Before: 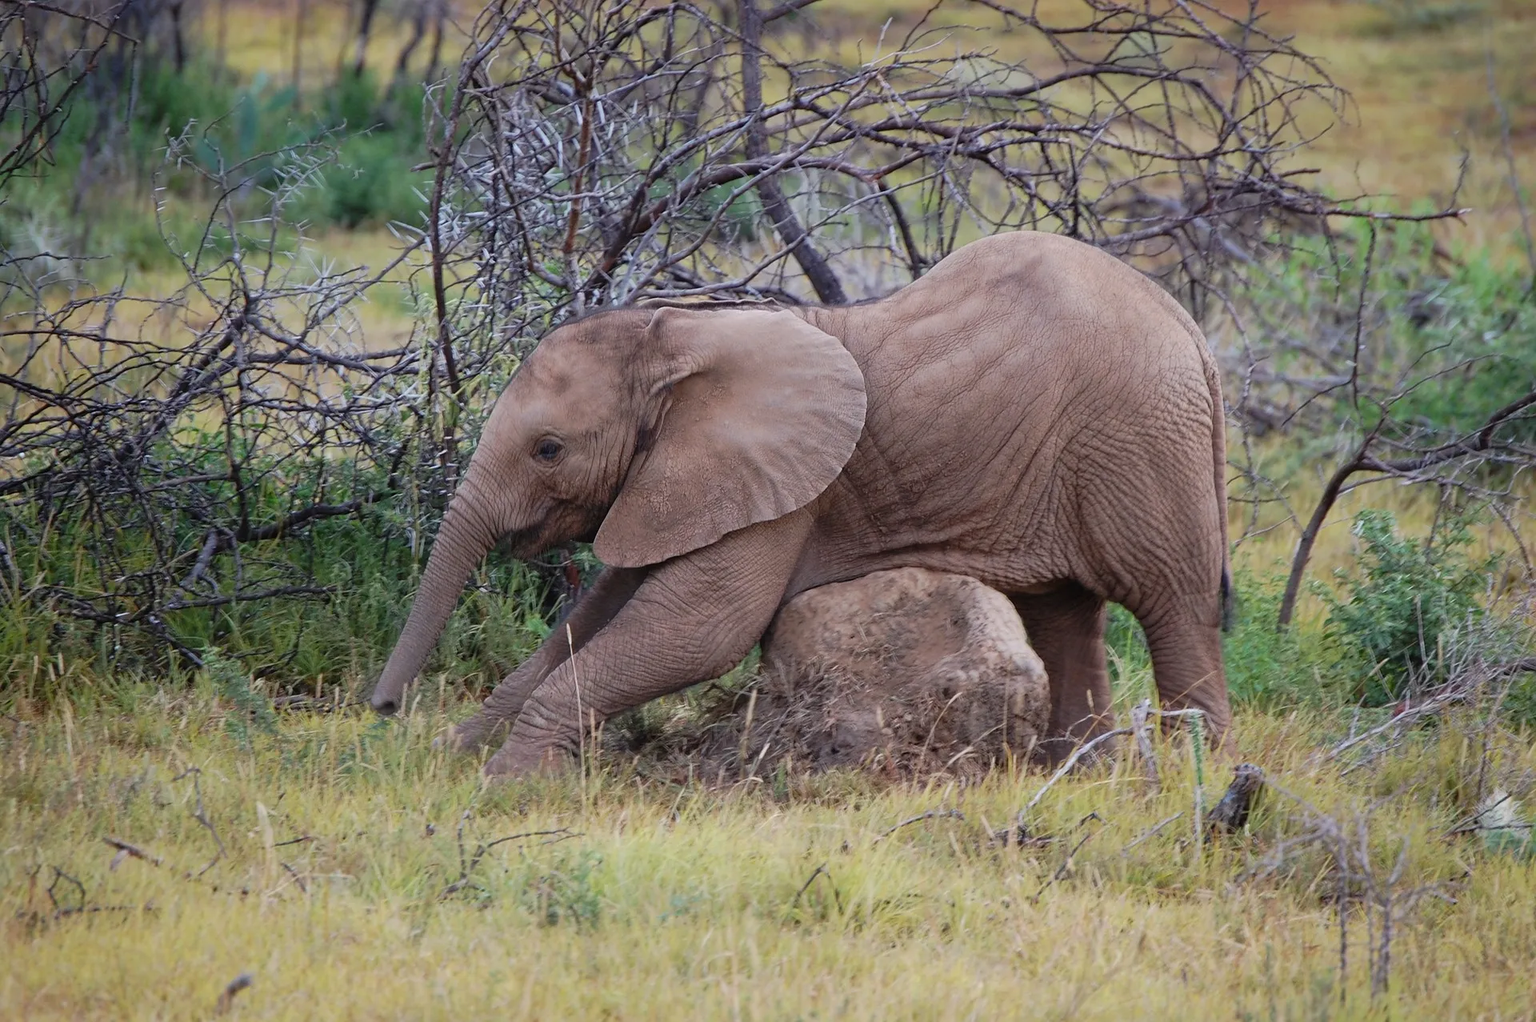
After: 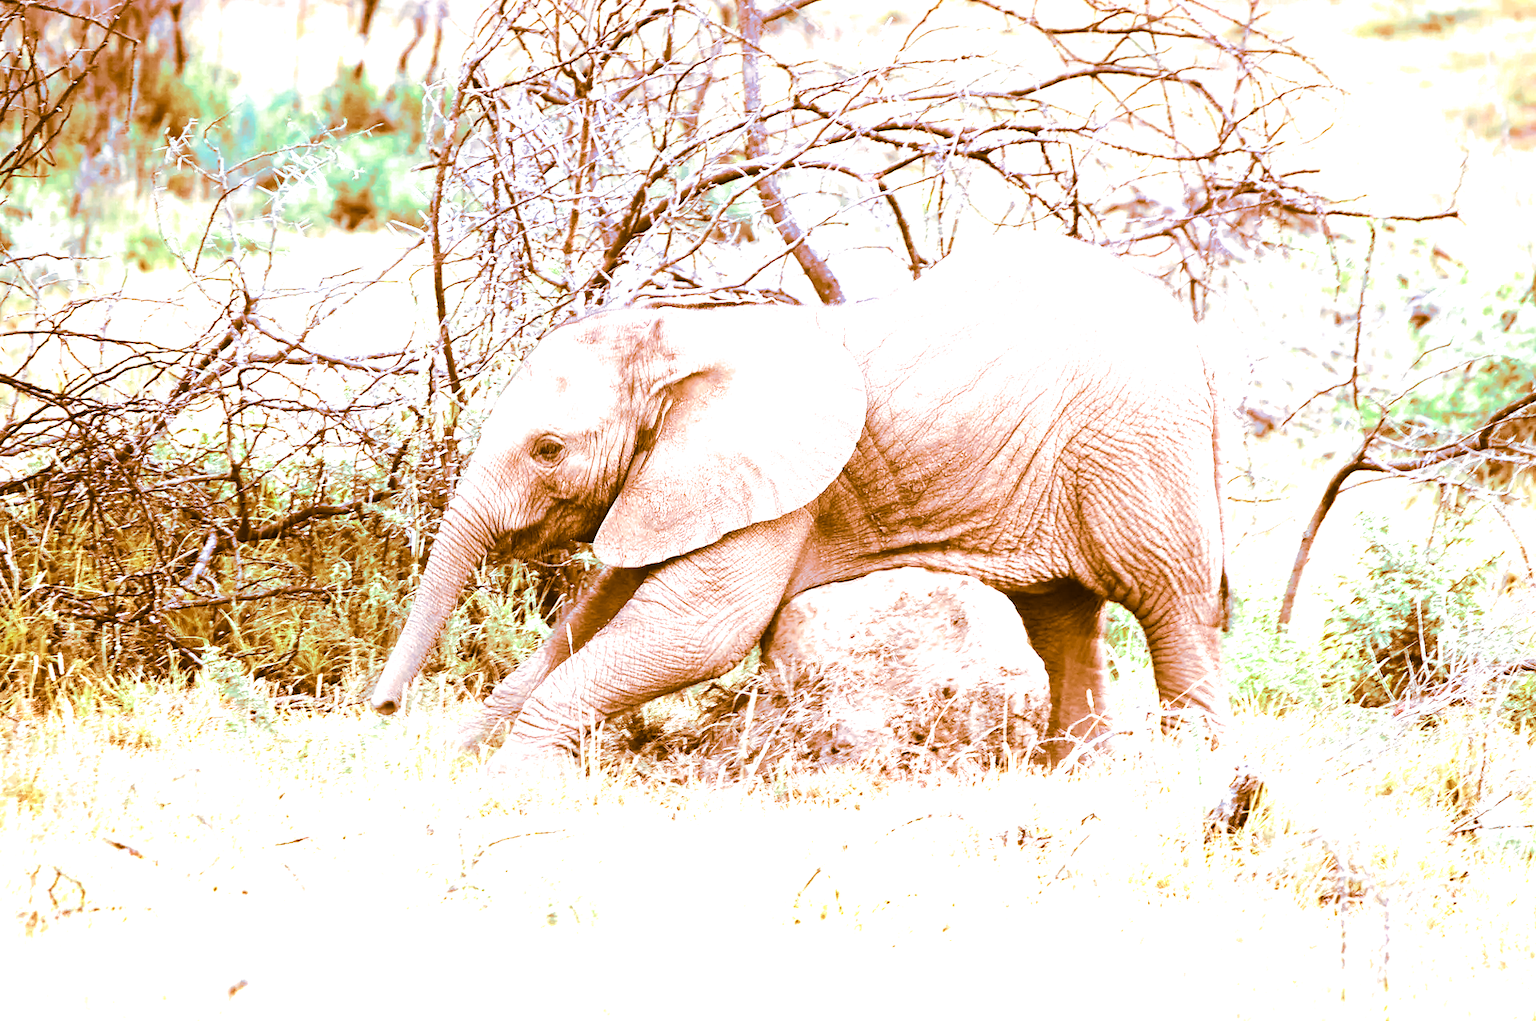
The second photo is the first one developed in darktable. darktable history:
tone equalizer: -8 EV -0.75 EV, -7 EV -0.7 EV, -6 EV -0.6 EV, -5 EV -0.4 EV, -3 EV 0.4 EV, -2 EV 0.6 EV, -1 EV 0.7 EV, +0 EV 0.75 EV, edges refinement/feathering 500, mask exposure compensation -1.57 EV, preserve details no
split-toning: shadows › hue 26°, shadows › saturation 0.92, highlights › hue 40°, highlights › saturation 0.92, balance -63, compress 0%
white balance: red 0.986, blue 1.01
exposure: black level correction 0, exposure 2 EV, compensate highlight preservation false
base curve: exposure shift 0, preserve colors none
